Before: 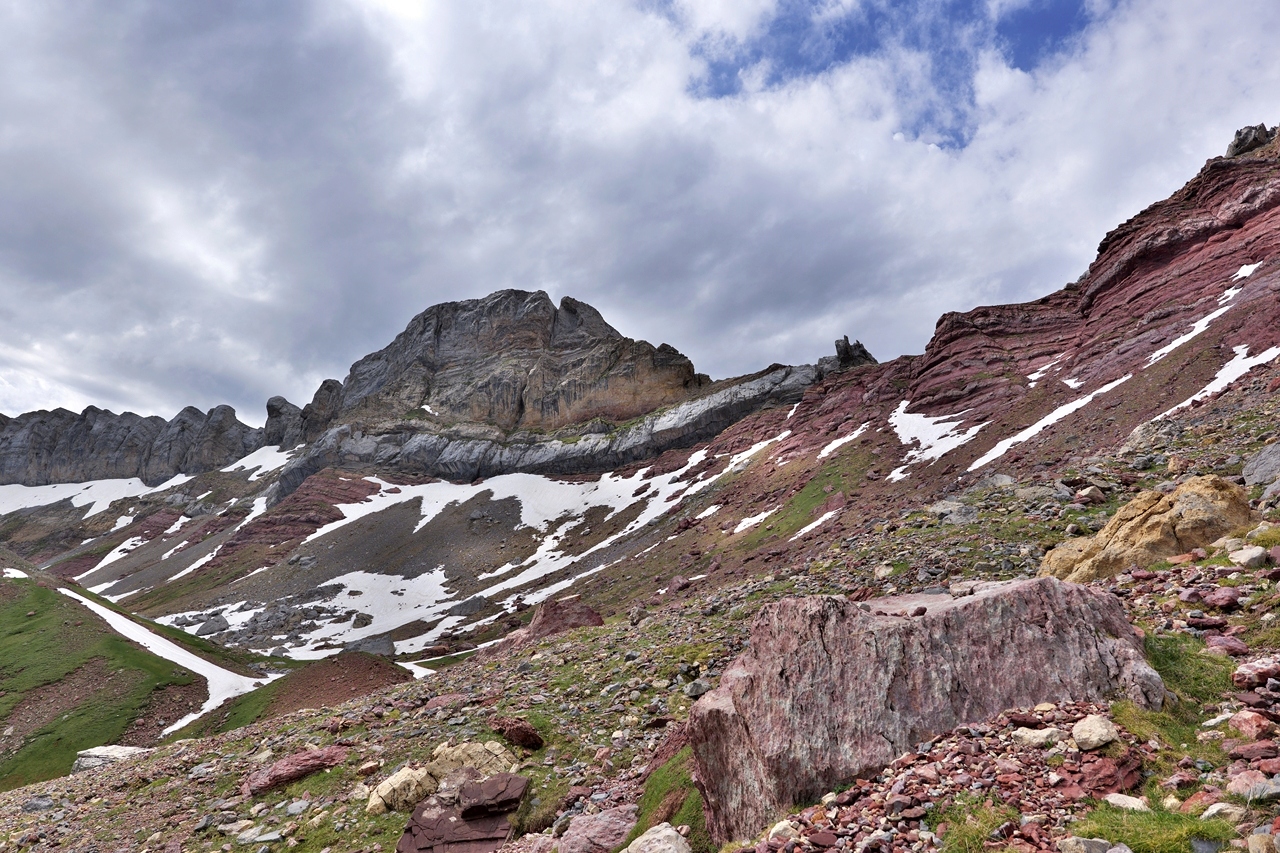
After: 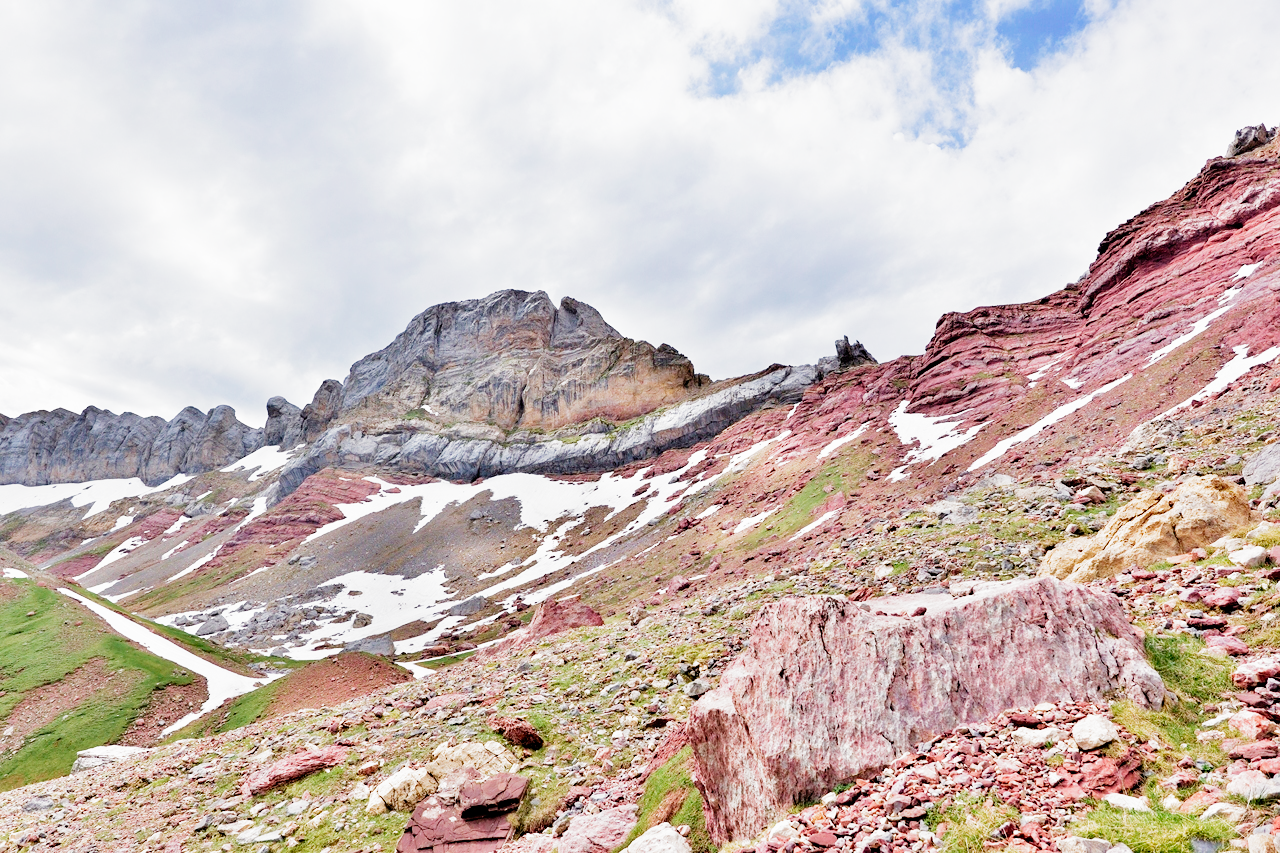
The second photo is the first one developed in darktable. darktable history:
exposure: black level correction 0, exposure 1.508 EV, compensate exposure bias true, compensate highlight preservation false
filmic rgb: black relative exposure -7.65 EV, white relative exposure 4.56 EV, hardness 3.61, preserve chrominance no, color science v4 (2020), contrast in shadows soft, contrast in highlights soft
velvia: strength 30.28%
